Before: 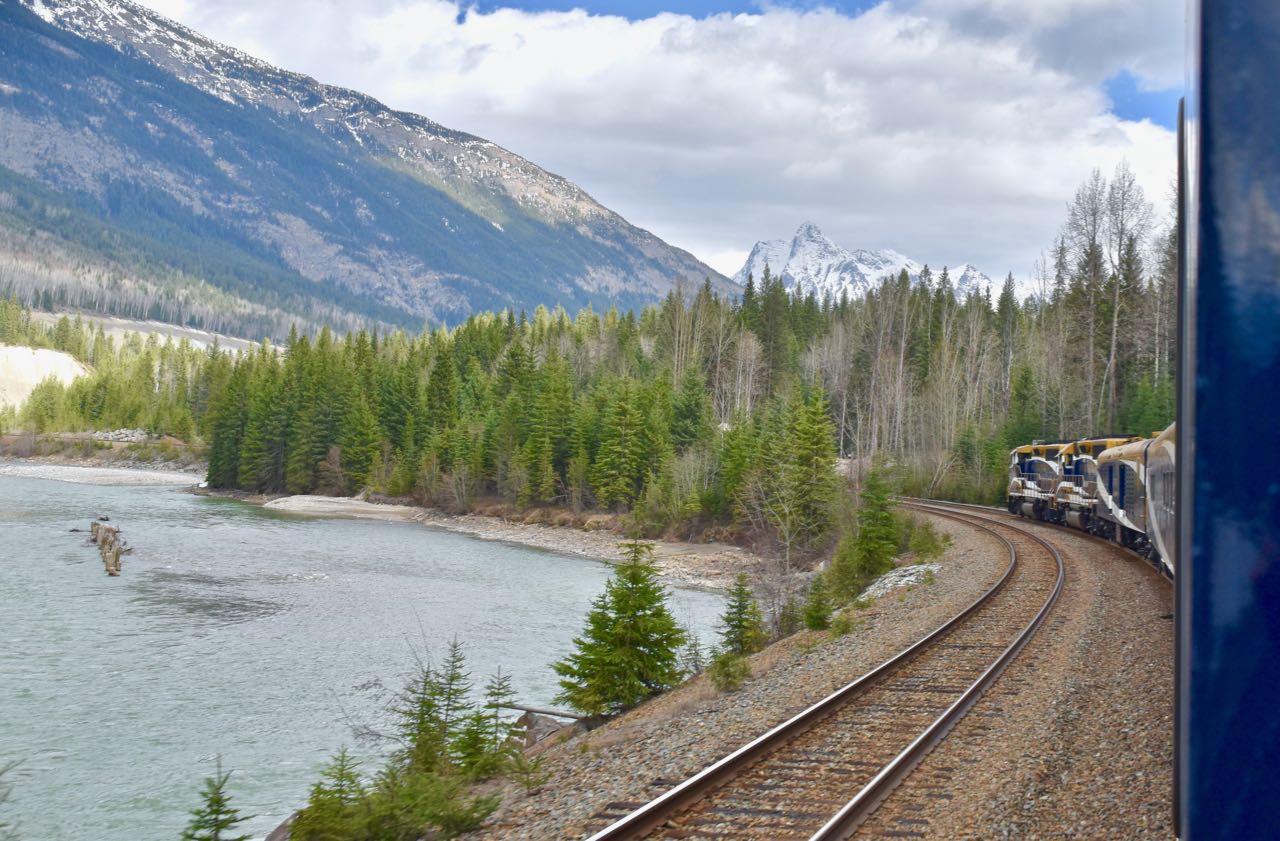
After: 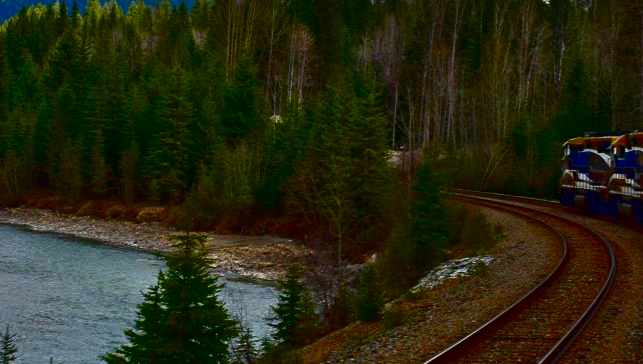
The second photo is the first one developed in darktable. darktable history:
crop: left 35.03%, top 36.625%, right 14.663%, bottom 20.057%
contrast brightness saturation: brightness -1, saturation 1
